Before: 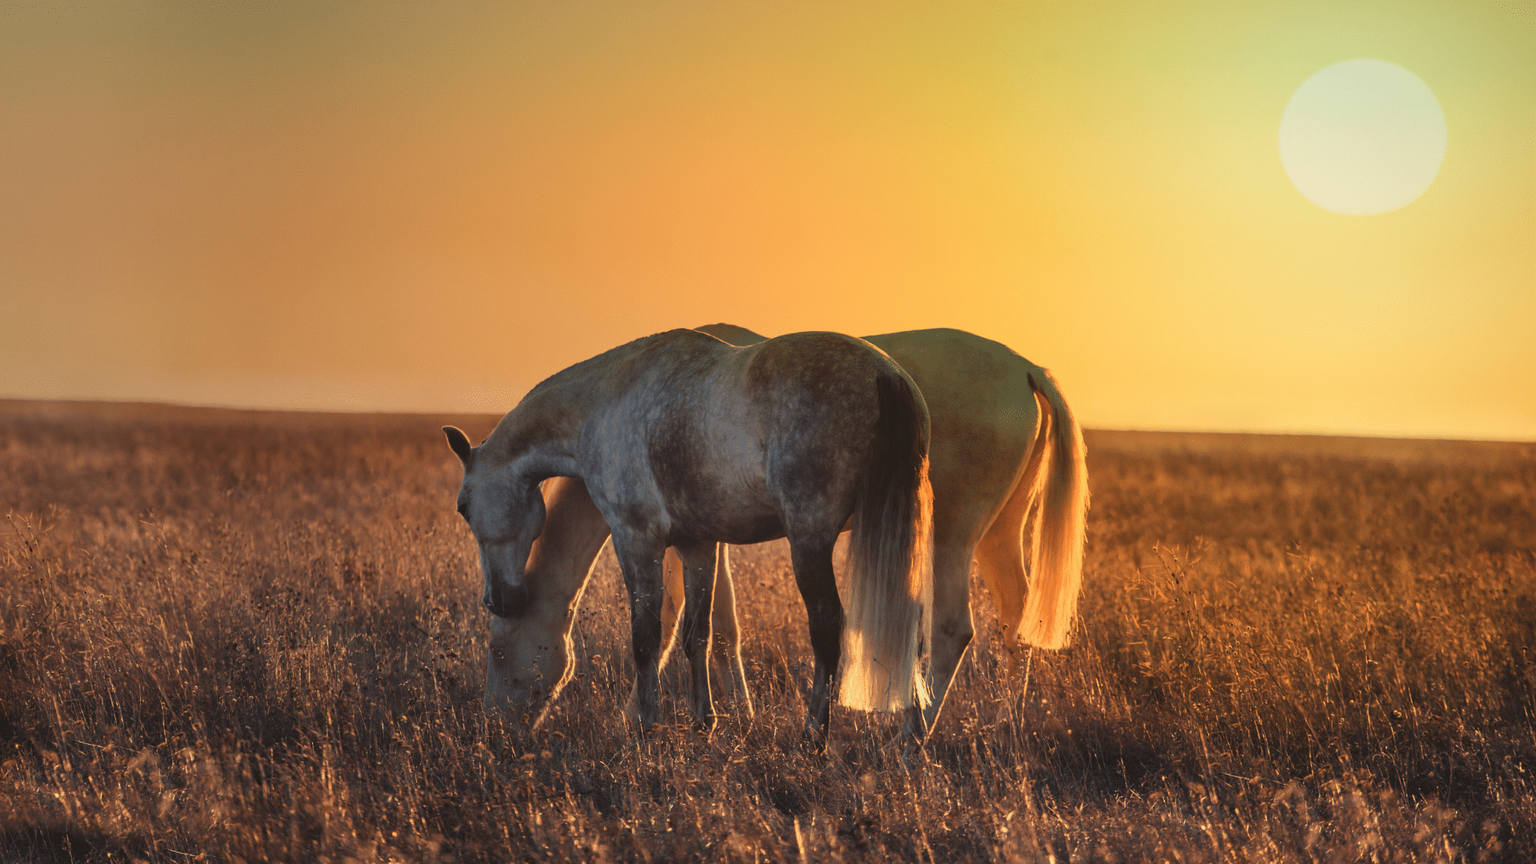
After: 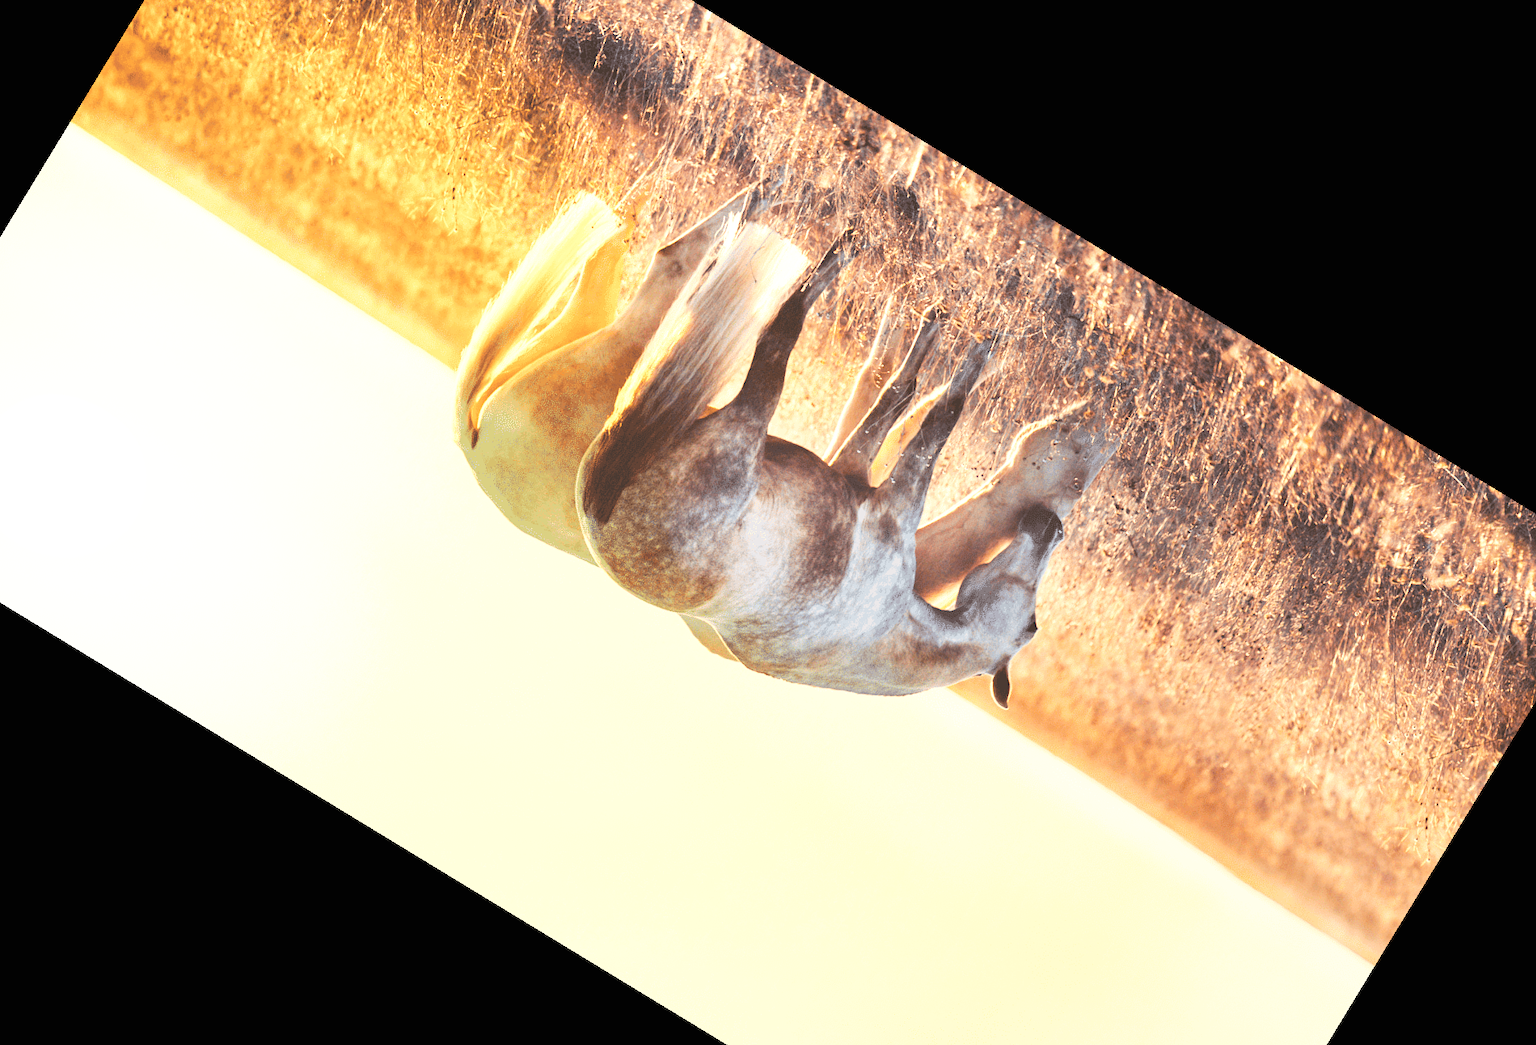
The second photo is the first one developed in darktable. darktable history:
crop and rotate: angle 148.68°, left 9.111%, top 15.603%, right 4.588%, bottom 17.041%
base curve: curves: ch0 [(0, 0) (0.007, 0.004) (0.027, 0.03) (0.046, 0.07) (0.207, 0.54) (0.442, 0.872) (0.673, 0.972) (1, 1)], preserve colors none
exposure: black level correction 0, exposure 1.45 EV, compensate exposure bias true, compensate highlight preservation false
